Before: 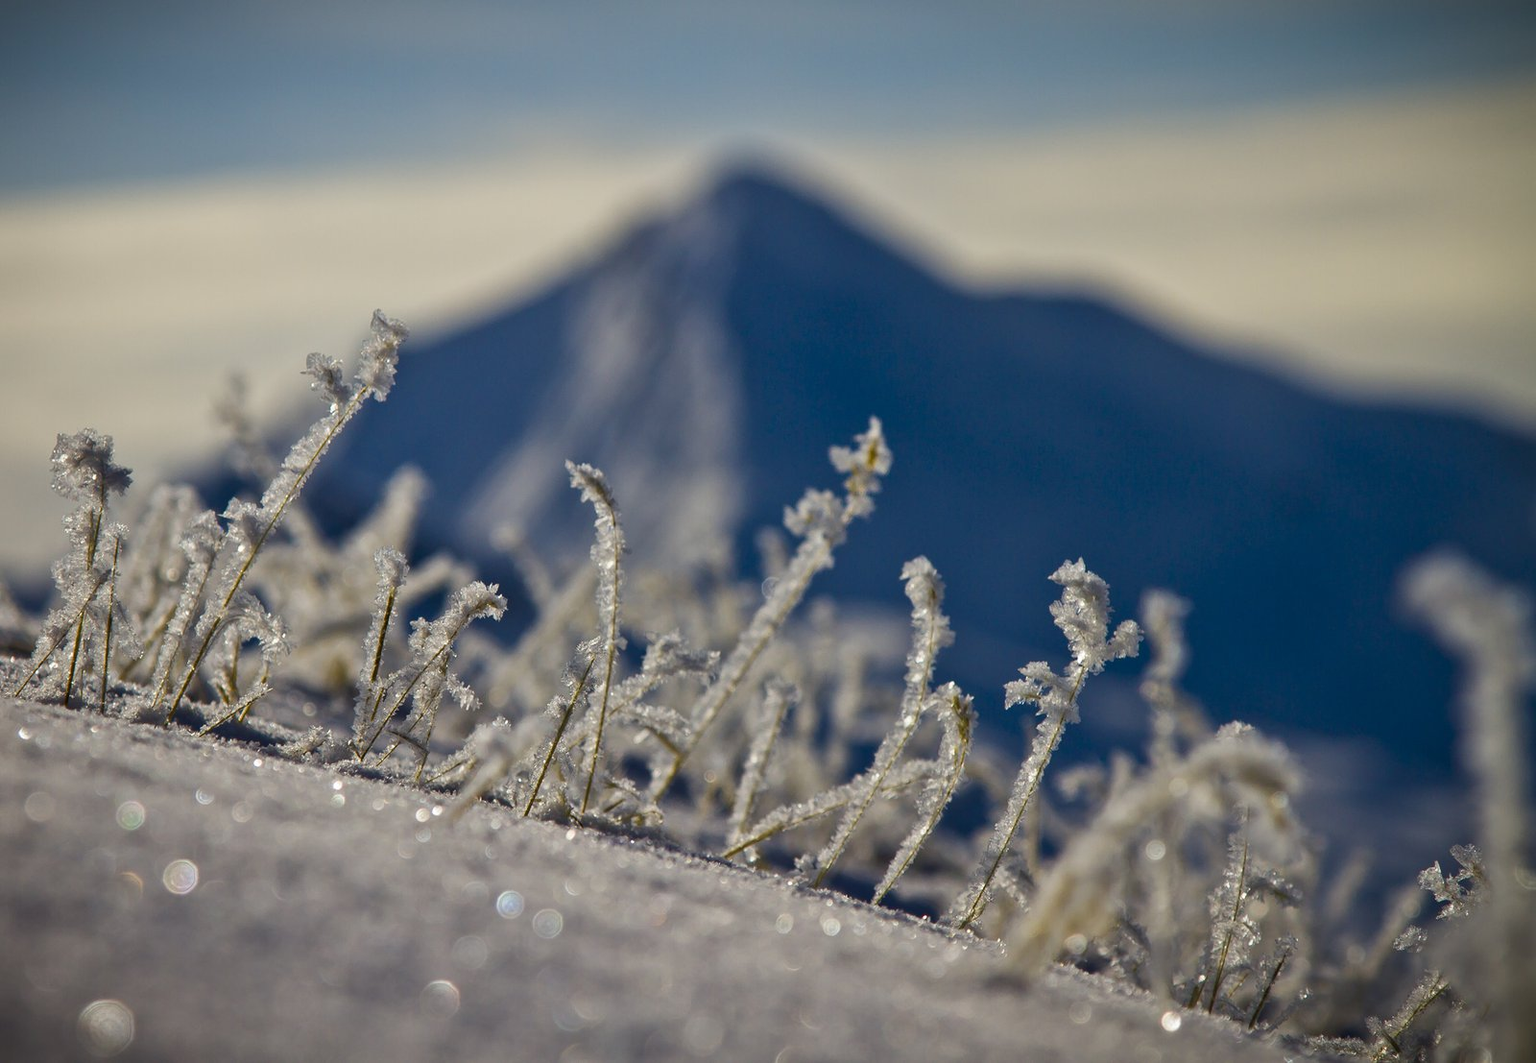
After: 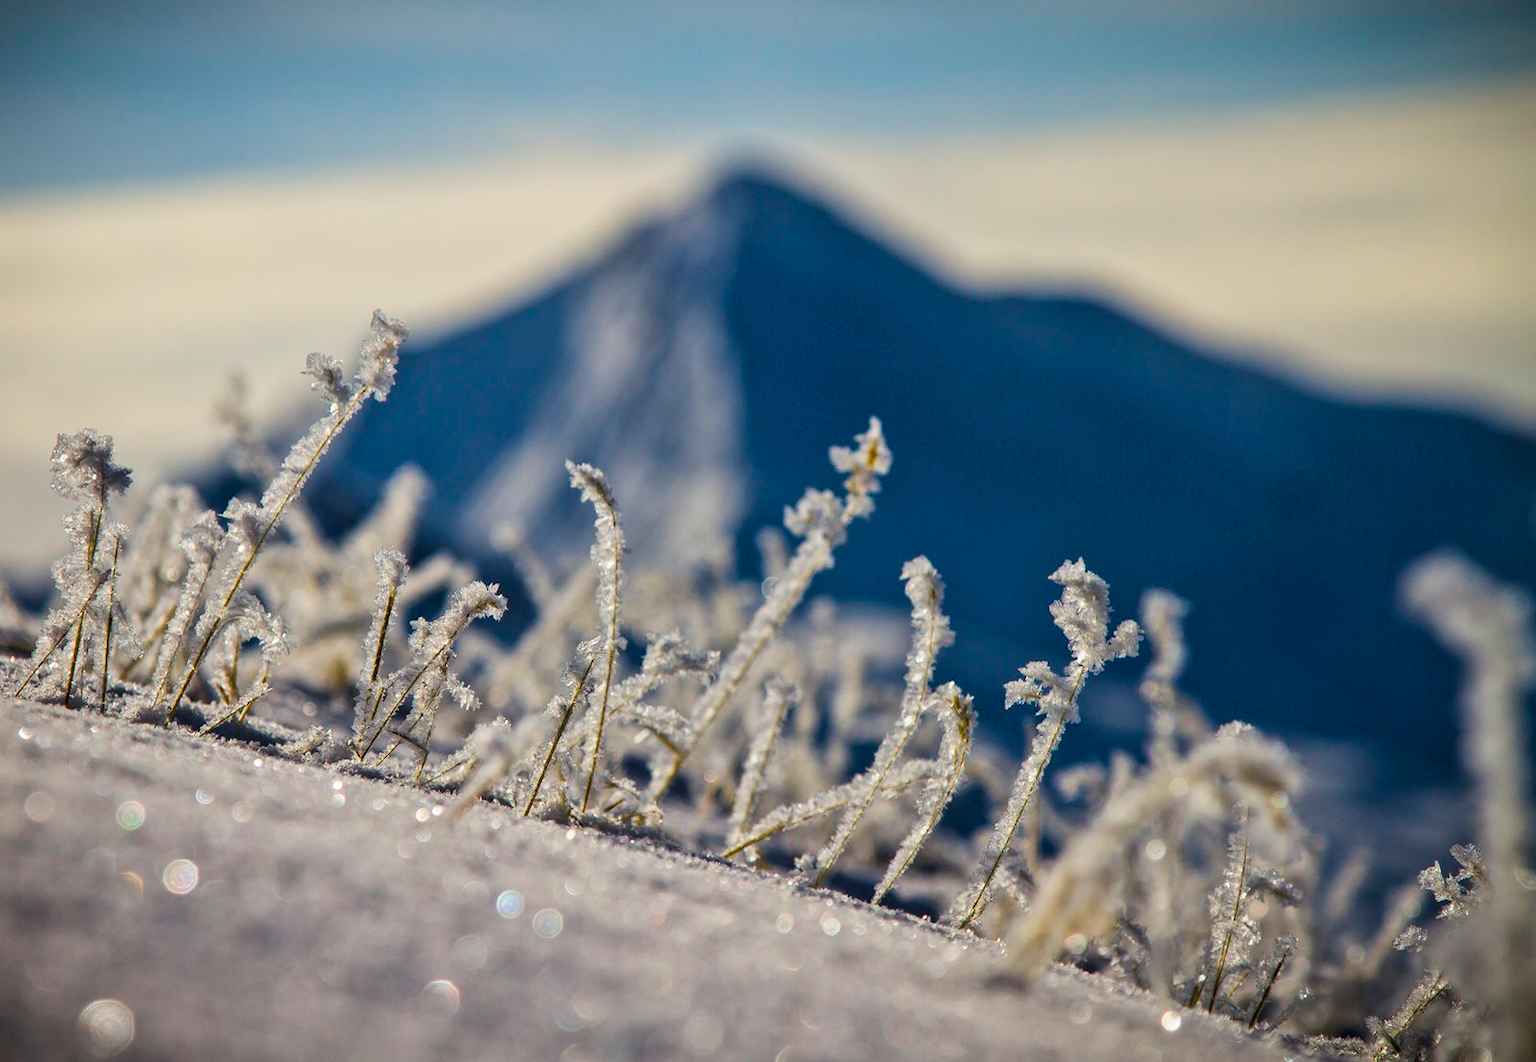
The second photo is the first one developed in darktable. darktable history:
local contrast: detail 110%
tone curve: curves: ch0 [(0, 0) (0.004, 0.001) (0.133, 0.112) (0.325, 0.362) (0.832, 0.893) (1, 1)], color space Lab, linked channels, preserve colors none
